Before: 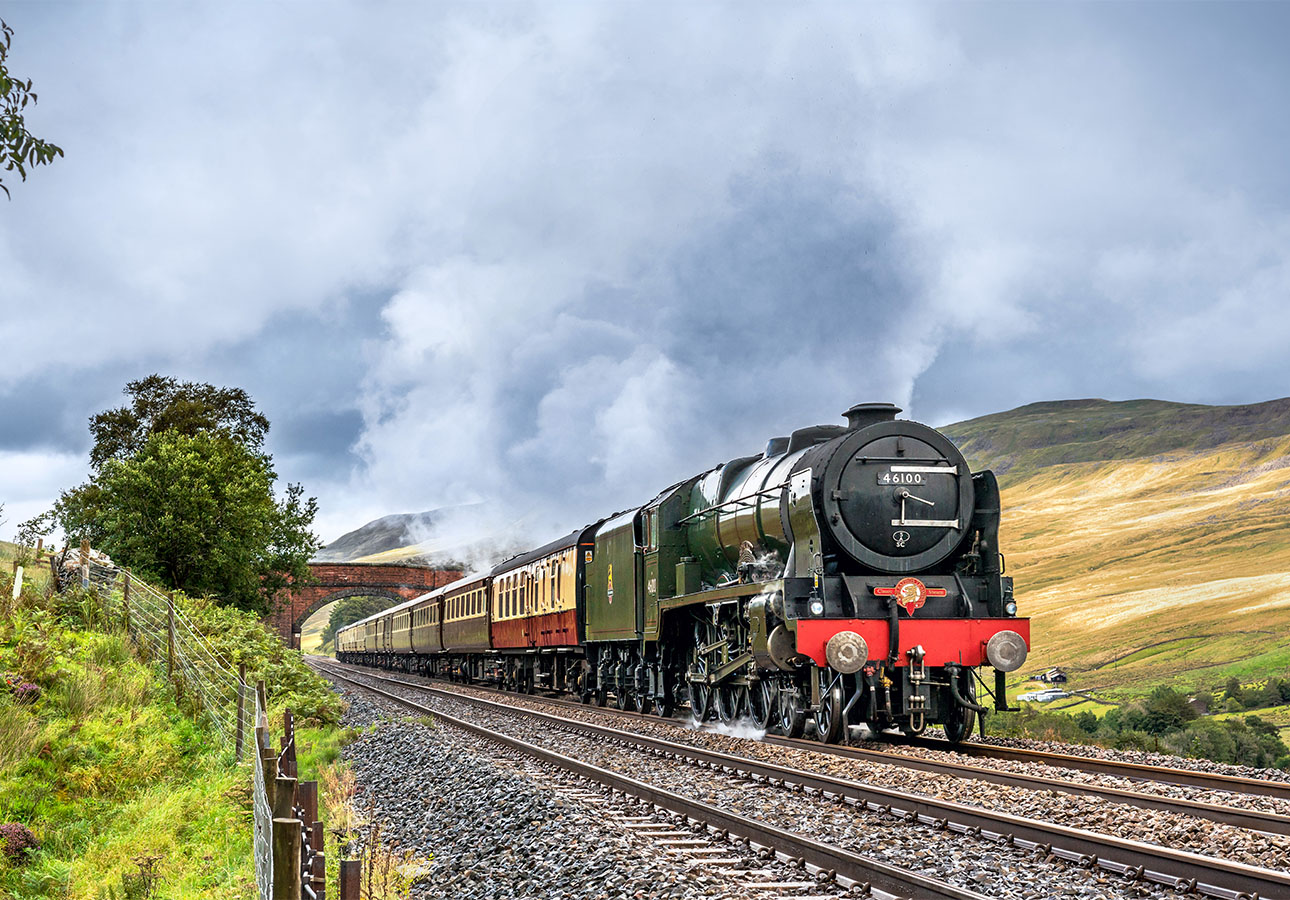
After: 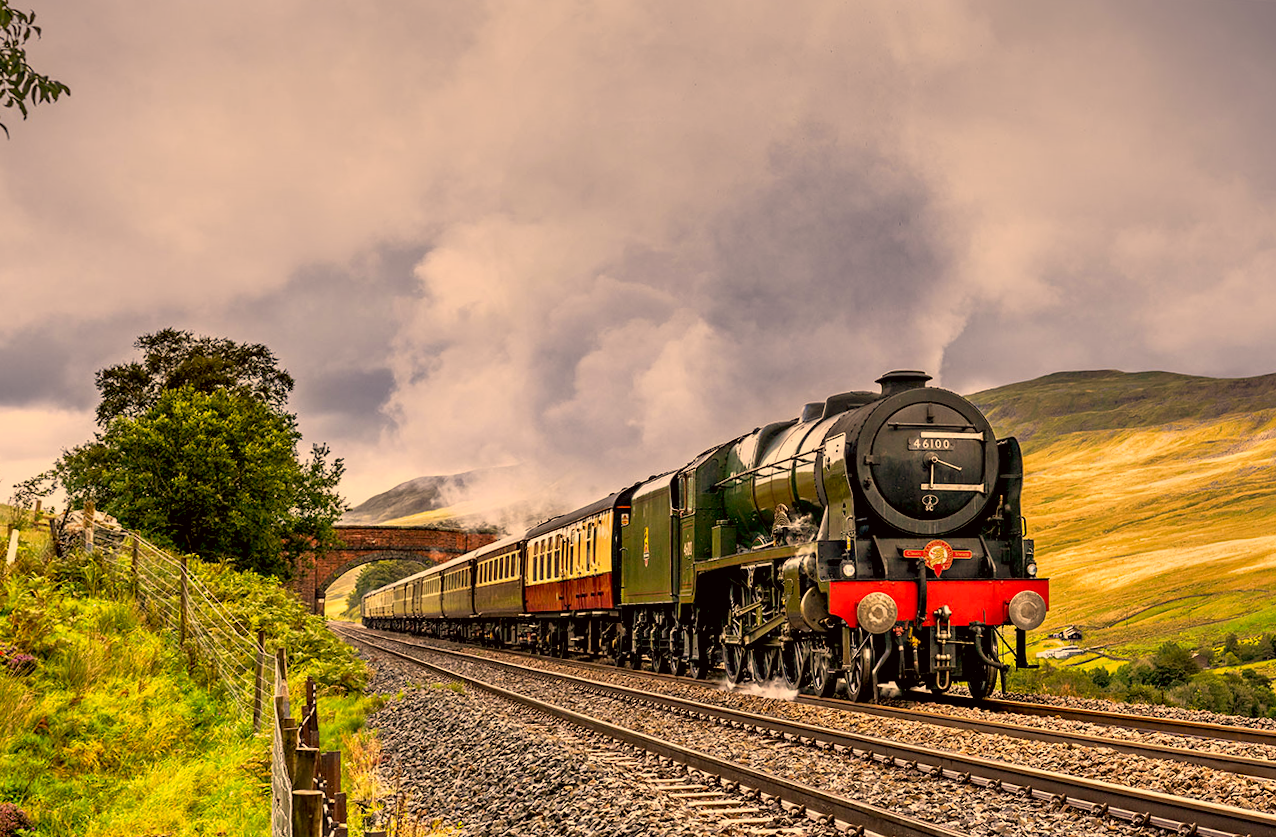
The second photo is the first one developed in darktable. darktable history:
graduated density: on, module defaults
rotate and perspective: rotation 0.679°, lens shift (horizontal) 0.136, crop left 0.009, crop right 0.991, crop top 0.078, crop bottom 0.95
color correction: highlights a* 17.94, highlights b* 35.39, shadows a* 1.48, shadows b* 6.42, saturation 1.01
exposure: black level correction 0.01, exposure 0.011 EV, compensate highlight preservation false
